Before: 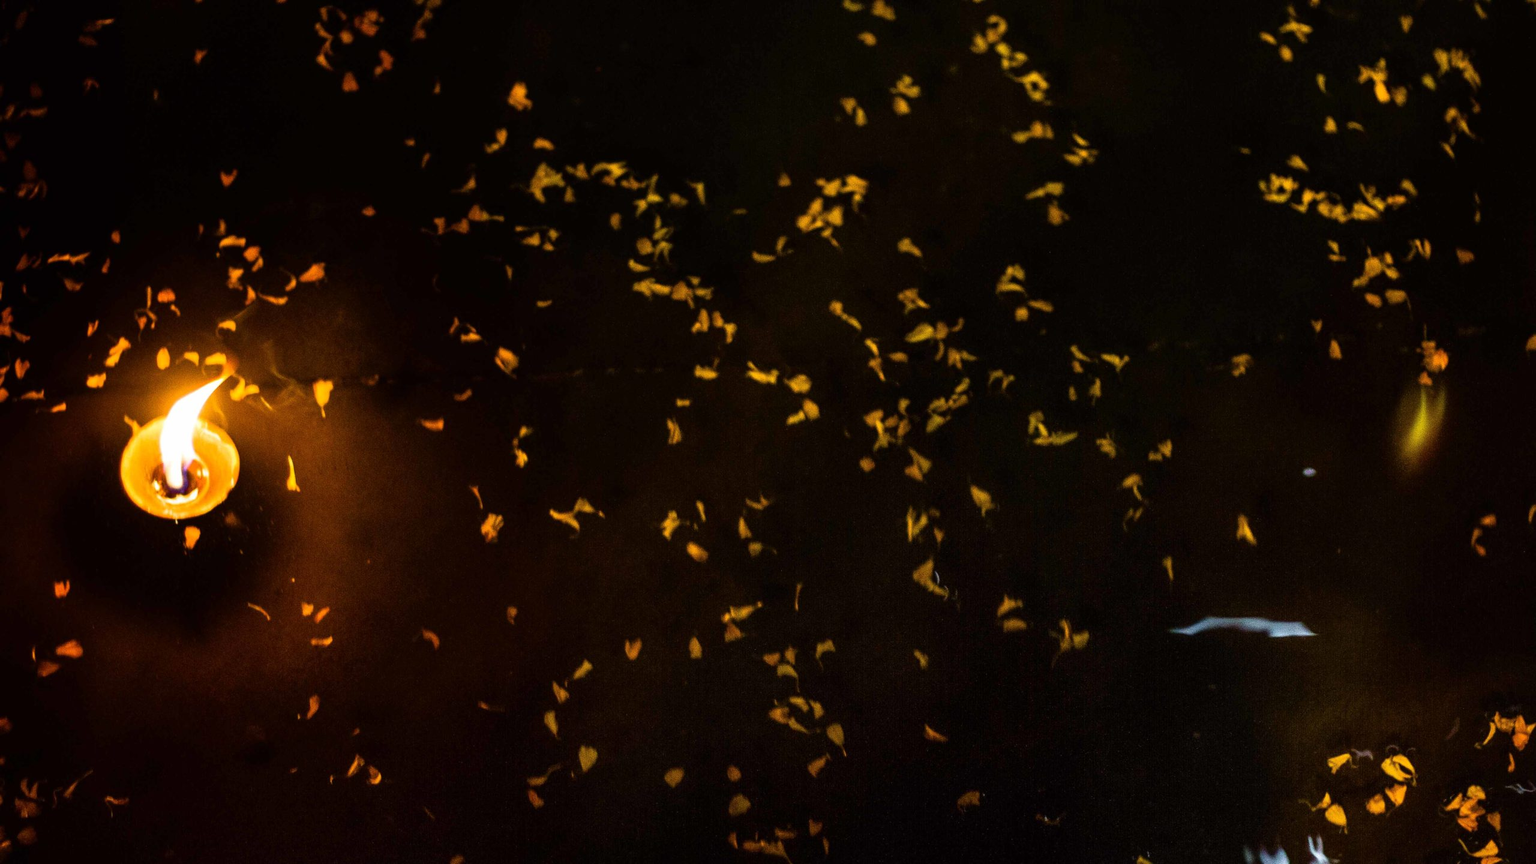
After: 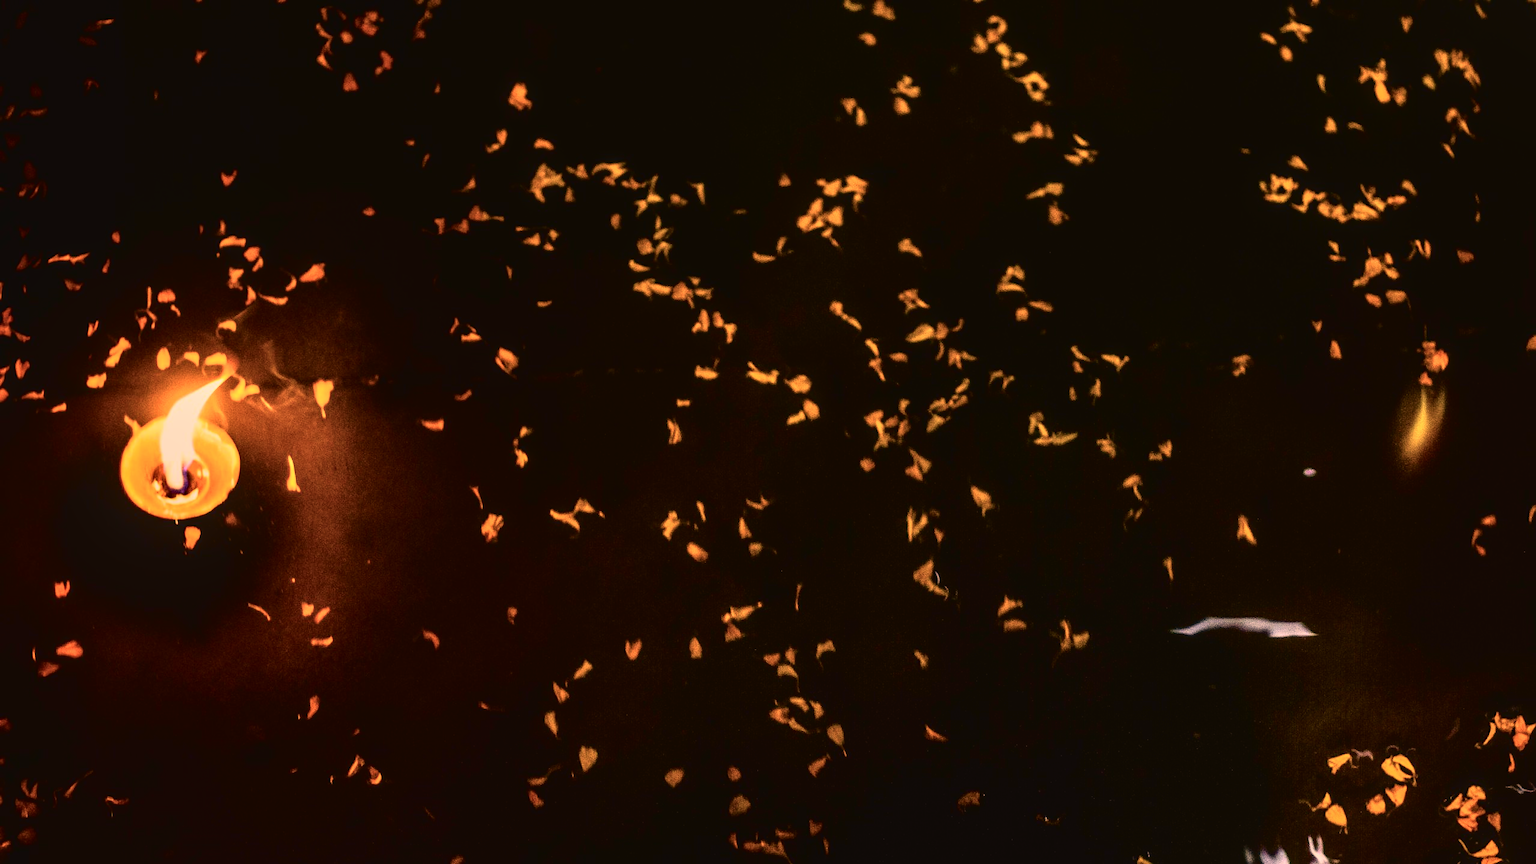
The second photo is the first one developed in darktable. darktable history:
local contrast: detail 130%
tone equalizer: edges refinement/feathering 500, mask exposure compensation -1.57 EV, preserve details no
color correction: highlights a* 39.68, highlights b* 39.76, saturation 0.686
tone curve: curves: ch0 [(0.003, 0.032) (0.037, 0.037) (0.142, 0.117) (0.279, 0.311) (0.405, 0.49) (0.526, 0.651) (0.722, 0.857) (0.875, 0.946) (1, 0.98)]; ch1 [(0, 0) (0.305, 0.325) (0.453, 0.437) (0.482, 0.474) (0.501, 0.498) (0.515, 0.523) (0.559, 0.591) (0.6, 0.643) (0.656, 0.707) (1, 1)]; ch2 [(0, 0) (0.323, 0.277) (0.424, 0.396) (0.479, 0.484) (0.499, 0.502) (0.515, 0.537) (0.573, 0.602) (0.653, 0.675) (0.75, 0.756) (1, 1)], color space Lab, independent channels, preserve colors none
